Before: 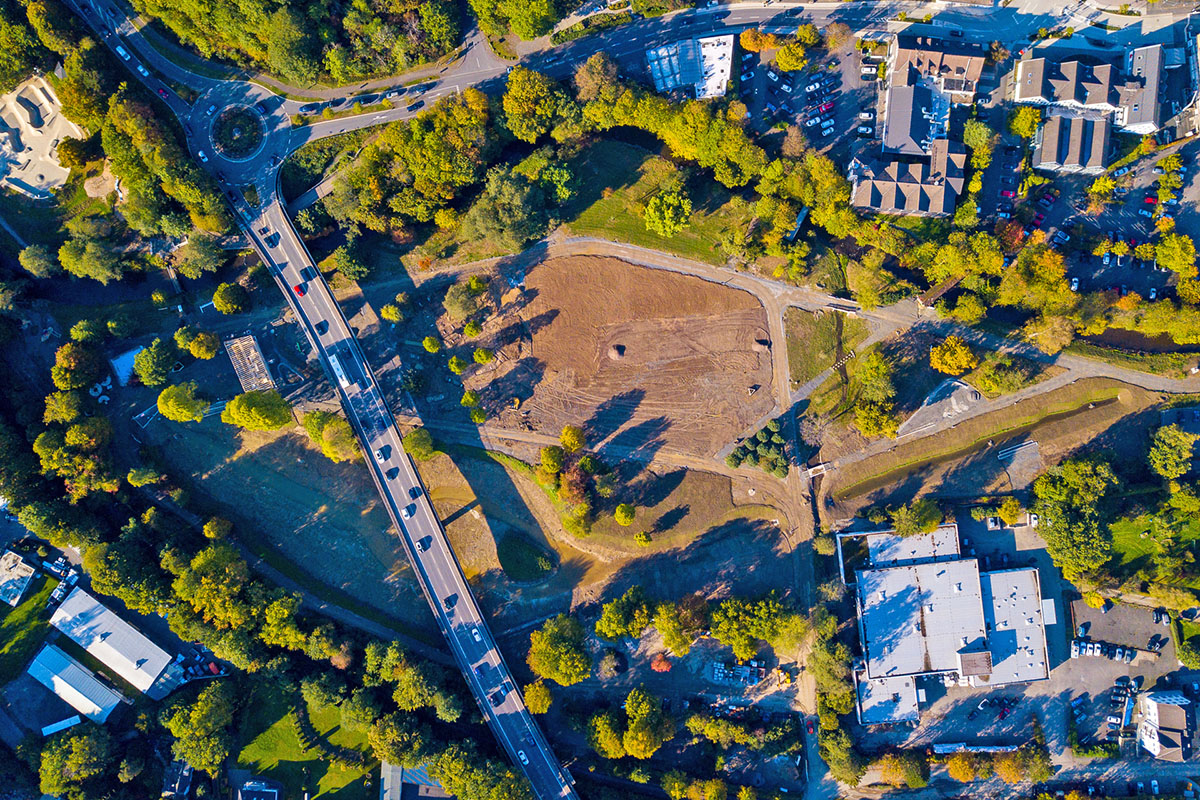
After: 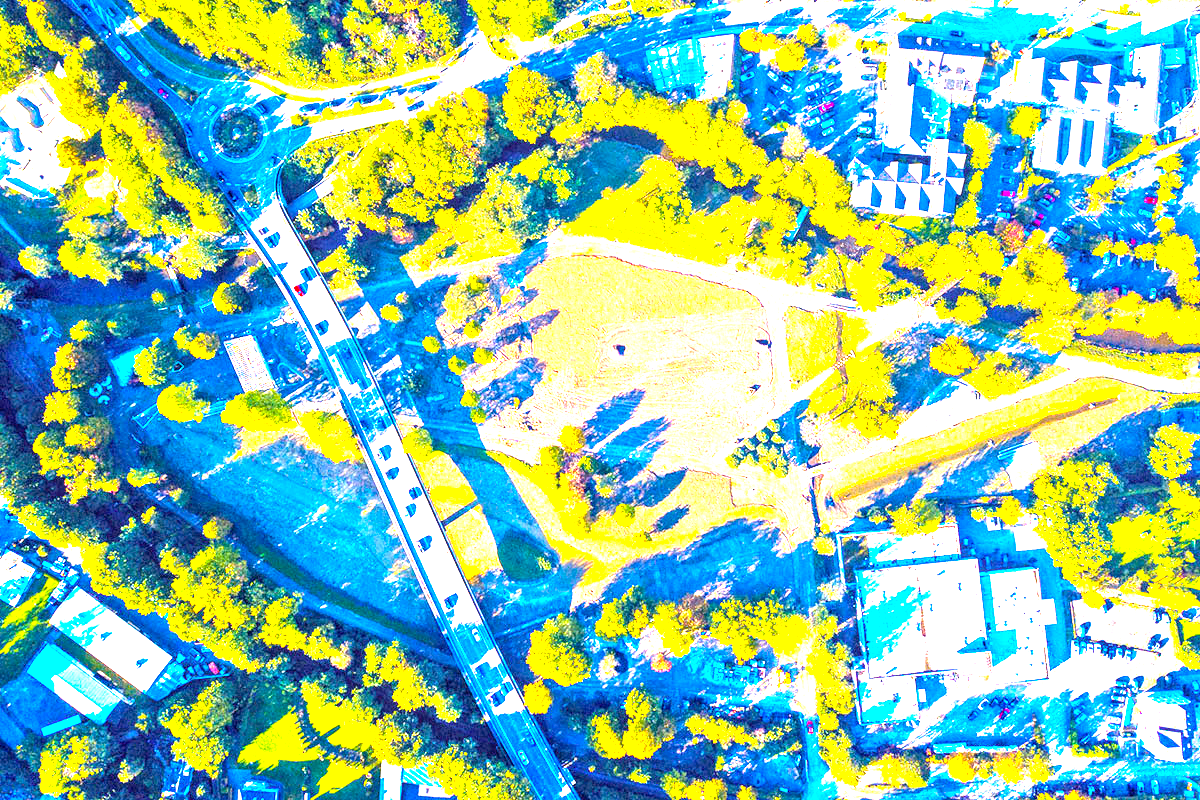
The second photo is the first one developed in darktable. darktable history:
exposure: black level correction 0, exposure 0.849 EV, compensate exposure bias true, compensate highlight preservation false
color balance rgb: perceptual saturation grading › global saturation 19.965%, global vibrance 20%
local contrast: on, module defaults
haze removal: compatibility mode true, adaptive false
